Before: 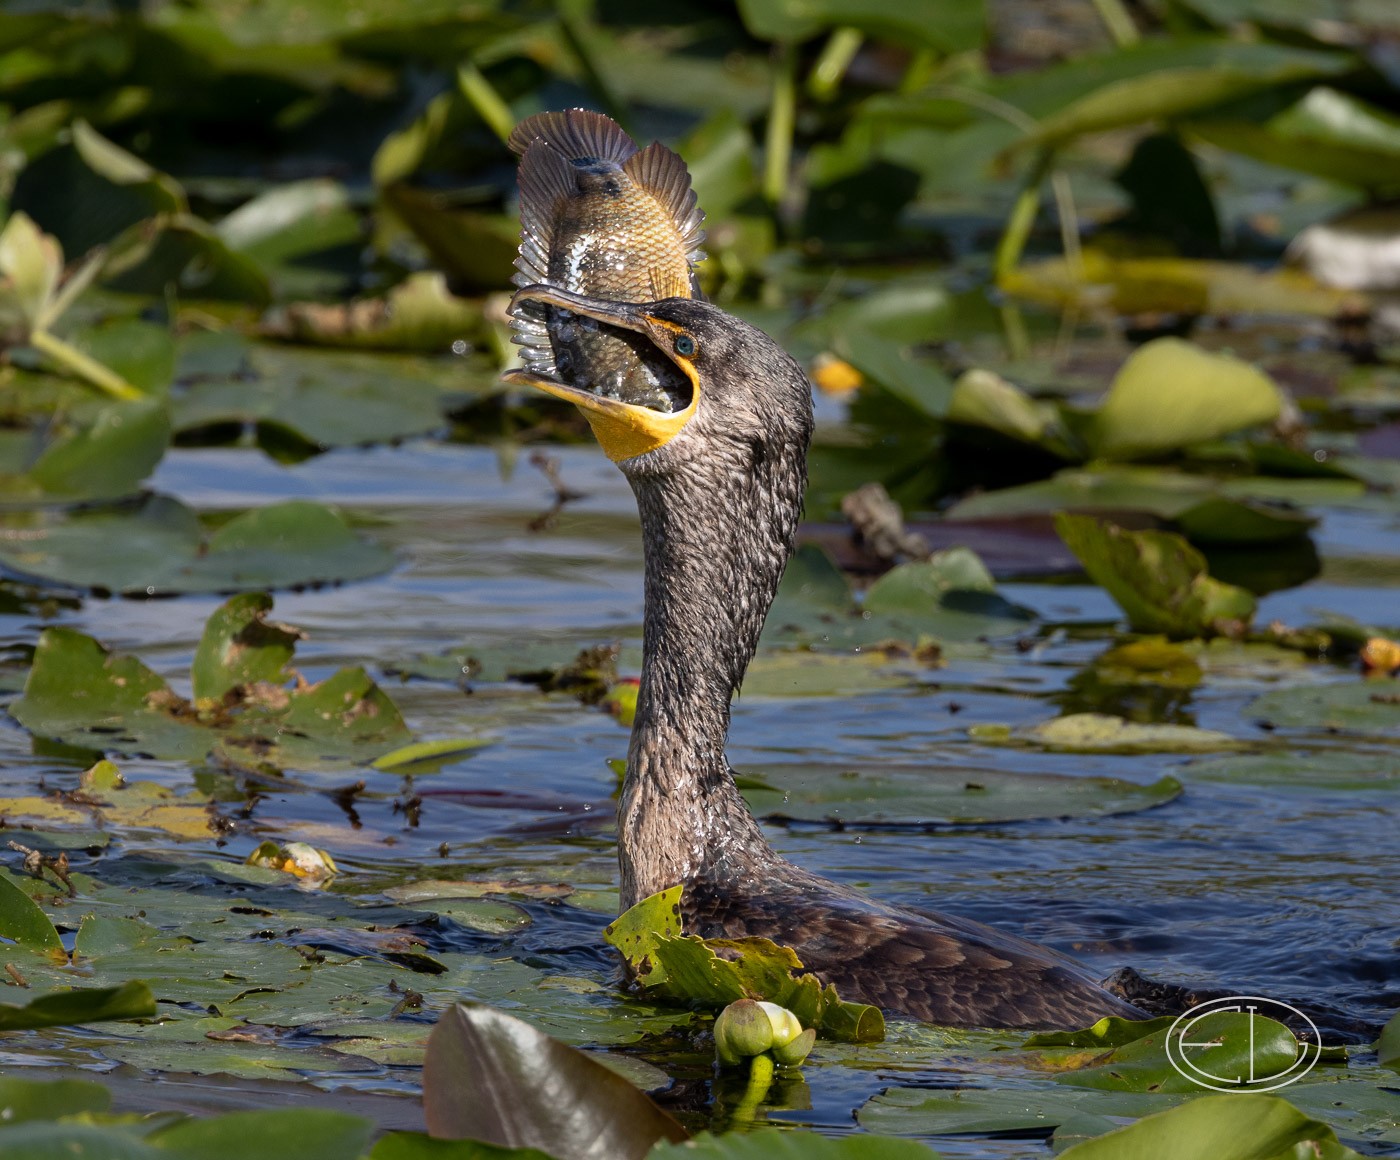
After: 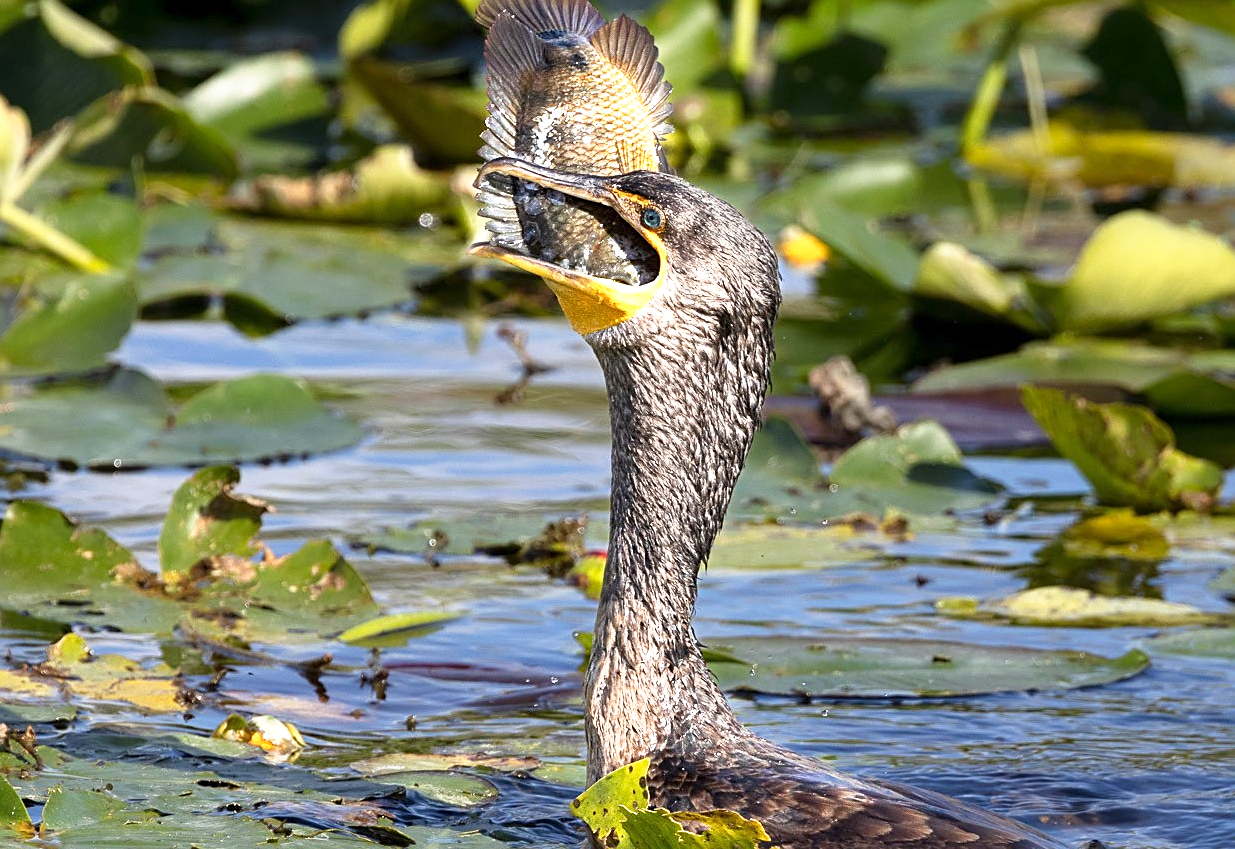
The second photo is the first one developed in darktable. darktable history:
sharpen: on, module defaults
exposure: exposure 0.813 EV, compensate highlight preservation false
crop and rotate: left 2.365%, top 11.03%, right 9.367%, bottom 15.708%
base curve: curves: ch0 [(0, 0) (0.688, 0.865) (1, 1)], preserve colors none
